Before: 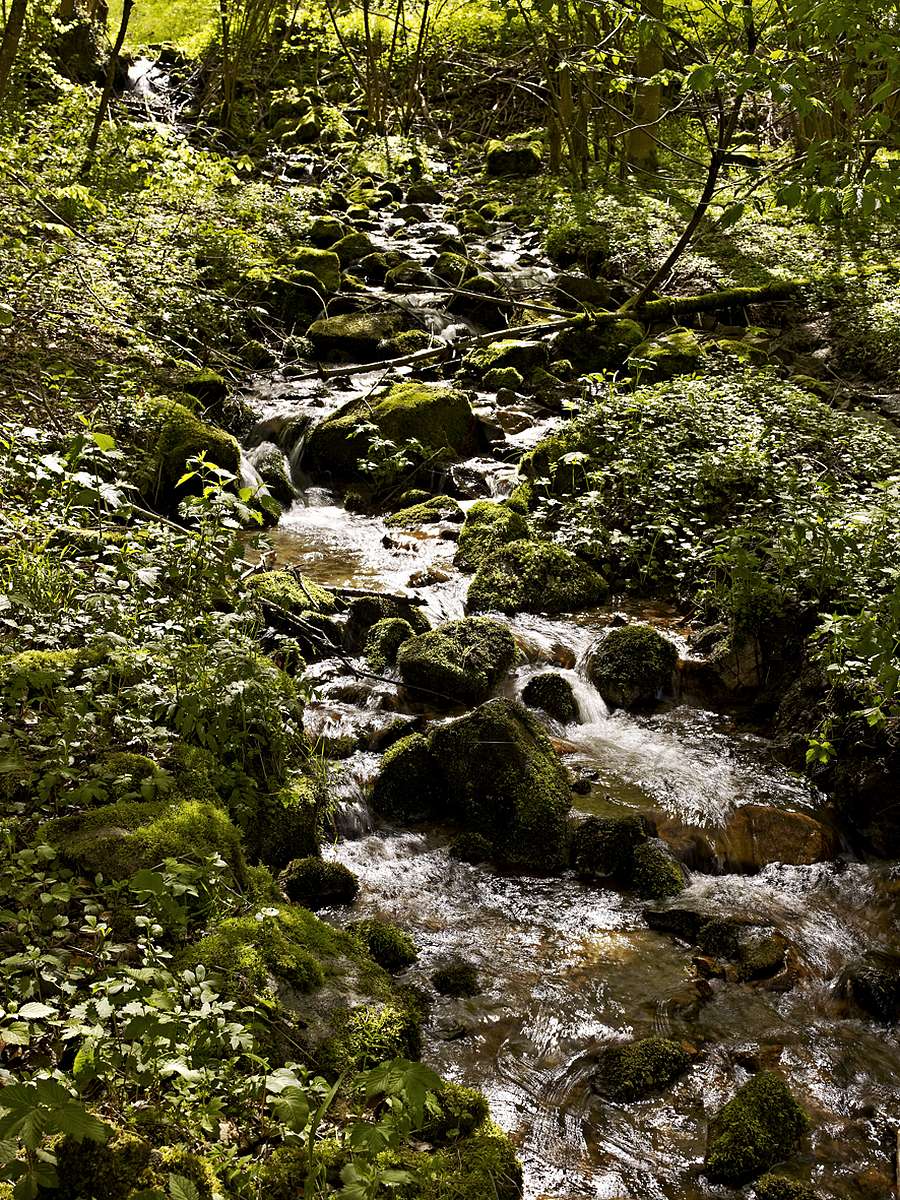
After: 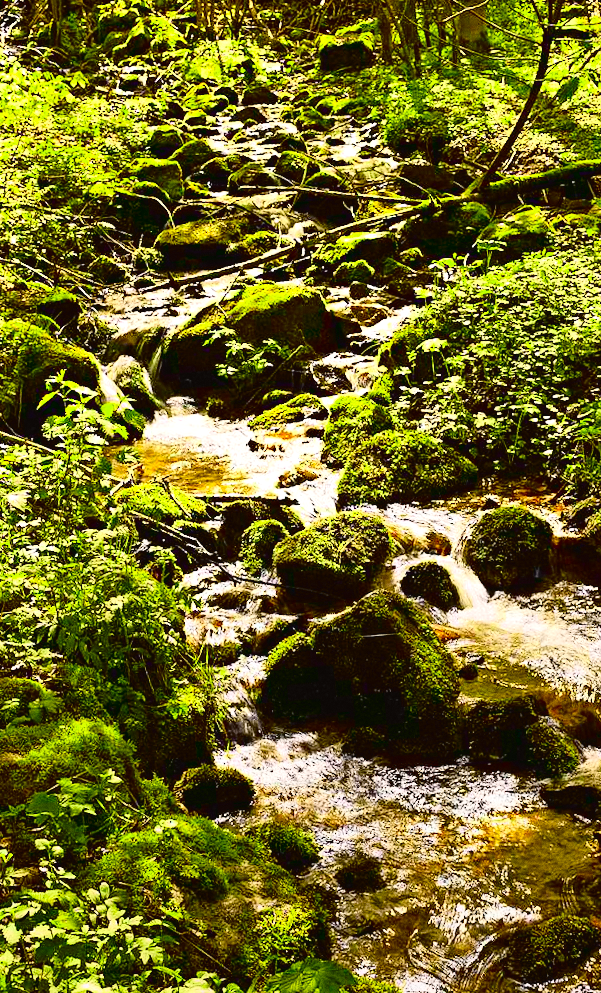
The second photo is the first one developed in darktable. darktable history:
rotate and perspective: rotation -5°, crop left 0.05, crop right 0.952, crop top 0.11, crop bottom 0.89
grain: on, module defaults
crop and rotate: left 14.436%, right 18.898%
tone curve: curves: ch0 [(0, 0.022) (0.177, 0.086) (0.392, 0.438) (0.704, 0.844) (0.858, 0.938) (1, 0.981)]; ch1 [(0, 0) (0.402, 0.36) (0.476, 0.456) (0.498, 0.501) (0.518, 0.521) (0.58, 0.598) (0.619, 0.65) (0.692, 0.737) (1, 1)]; ch2 [(0, 0) (0.415, 0.438) (0.483, 0.499) (0.503, 0.507) (0.526, 0.537) (0.563, 0.624) (0.626, 0.714) (0.699, 0.753) (0.997, 0.858)], color space Lab, independent channels
exposure: black level correction 0, exposure 0.877 EV, compensate exposure bias true, compensate highlight preservation false
color balance: input saturation 134.34%, contrast -10.04%, contrast fulcrum 19.67%, output saturation 133.51%
graduated density: rotation -180°, offset 27.42
